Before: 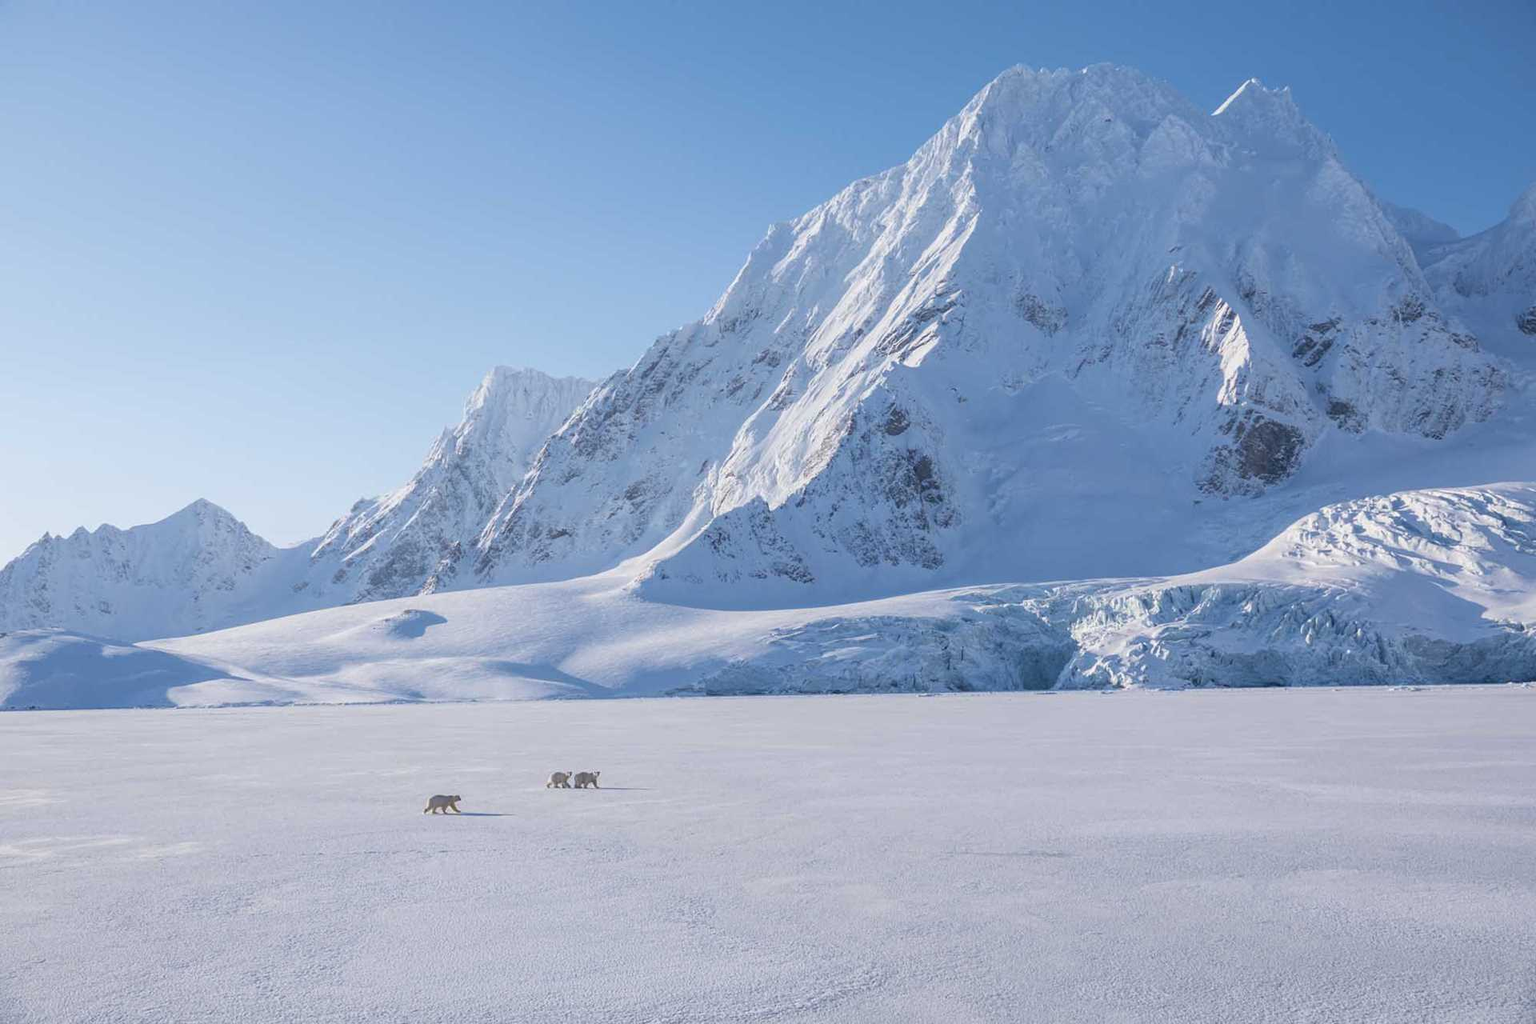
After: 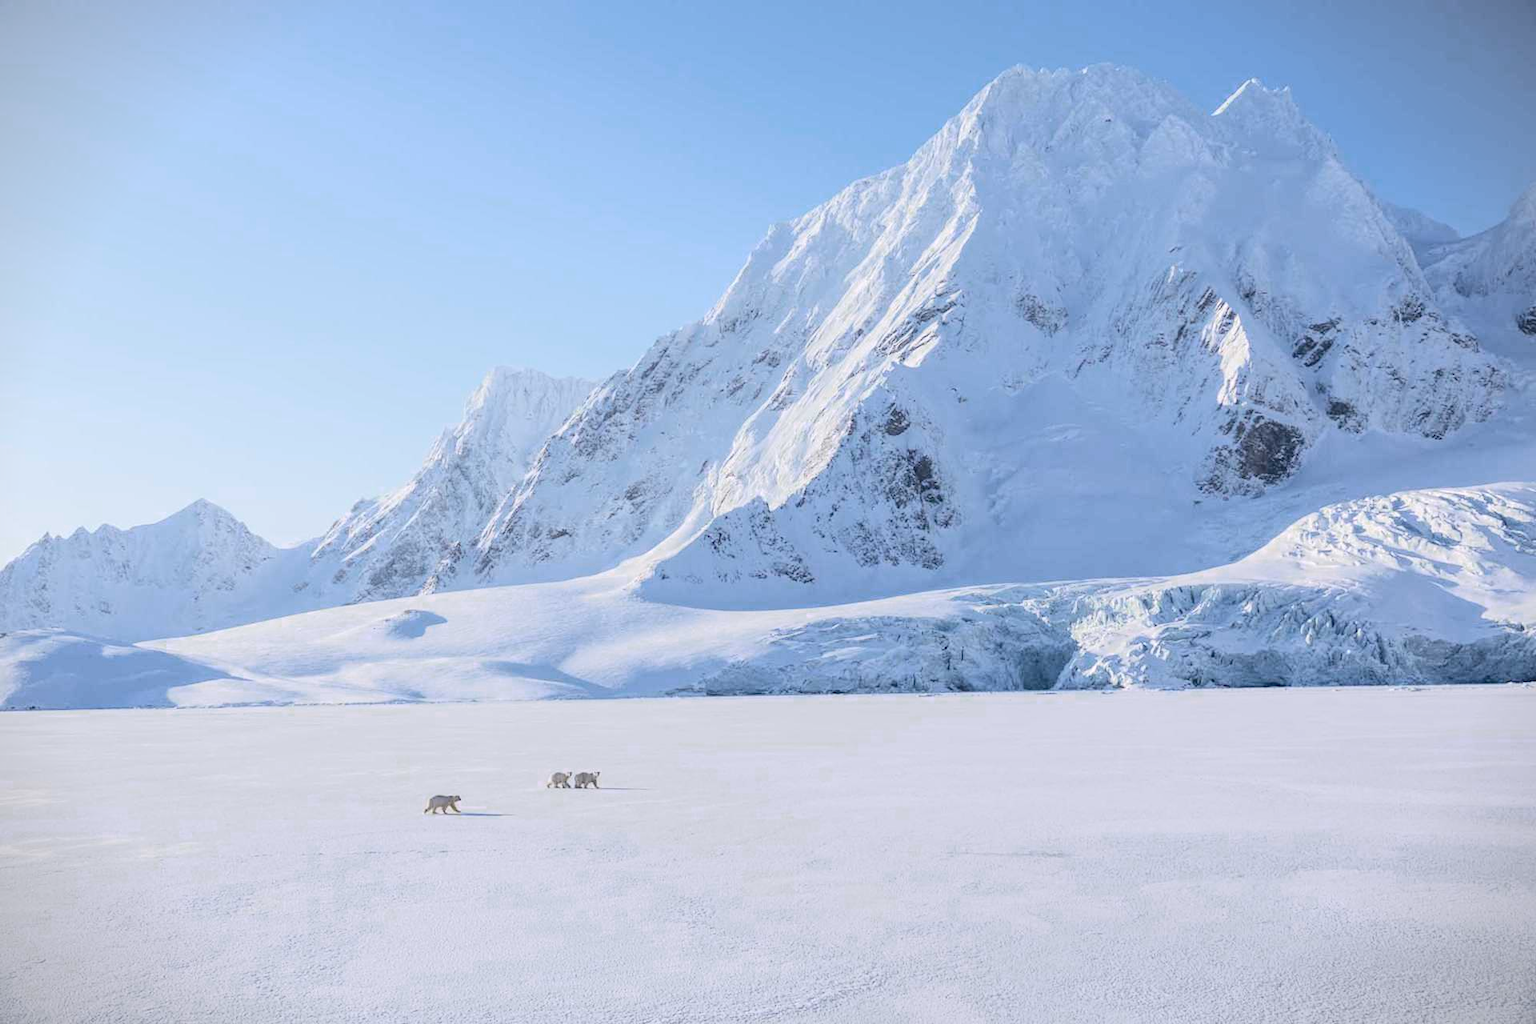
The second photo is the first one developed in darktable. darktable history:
tone curve: curves: ch0 [(0, 0) (0.003, 0.054) (0.011, 0.057) (0.025, 0.056) (0.044, 0.062) (0.069, 0.071) (0.1, 0.088) (0.136, 0.111) (0.177, 0.146) (0.224, 0.19) (0.277, 0.261) (0.335, 0.363) (0.399, 0.458) (0.468, 0.562) (0.543, 0.653) (0.623, 0.725) (0.709, 0.801) (0.801, 0.853) (0.898, 0.915) (1, 1)], color space Lab, independent channels, preserve colors none
vignetting: fall-off start 97.15%, width/height ratio 1.186, unbound false
color zones: curves: ch0 [(0, 0.558) (0.143, 0.548) (0.286, 0.447) (0.429, 0.259) (0.571, 0.5) (0.714, 0.5) (0.857, 0.593) (1, 0.558)]; ch1 [(0, 0.543) (0.01, 0.544) (0.12, 0.492) (0.248, 0.458) (0.5, 0.534) (0.748, 0.5) (0.99, 0.469) (1, 0.543)]; ch2 [(0, 0.507) (0.143, 0.522) (0.286, 0.505) (0.429, 0.5) (0.571, 0.5) (0.714, 0.5) (0.857, 0.5) (1, 0.507)], mix 20.74%
